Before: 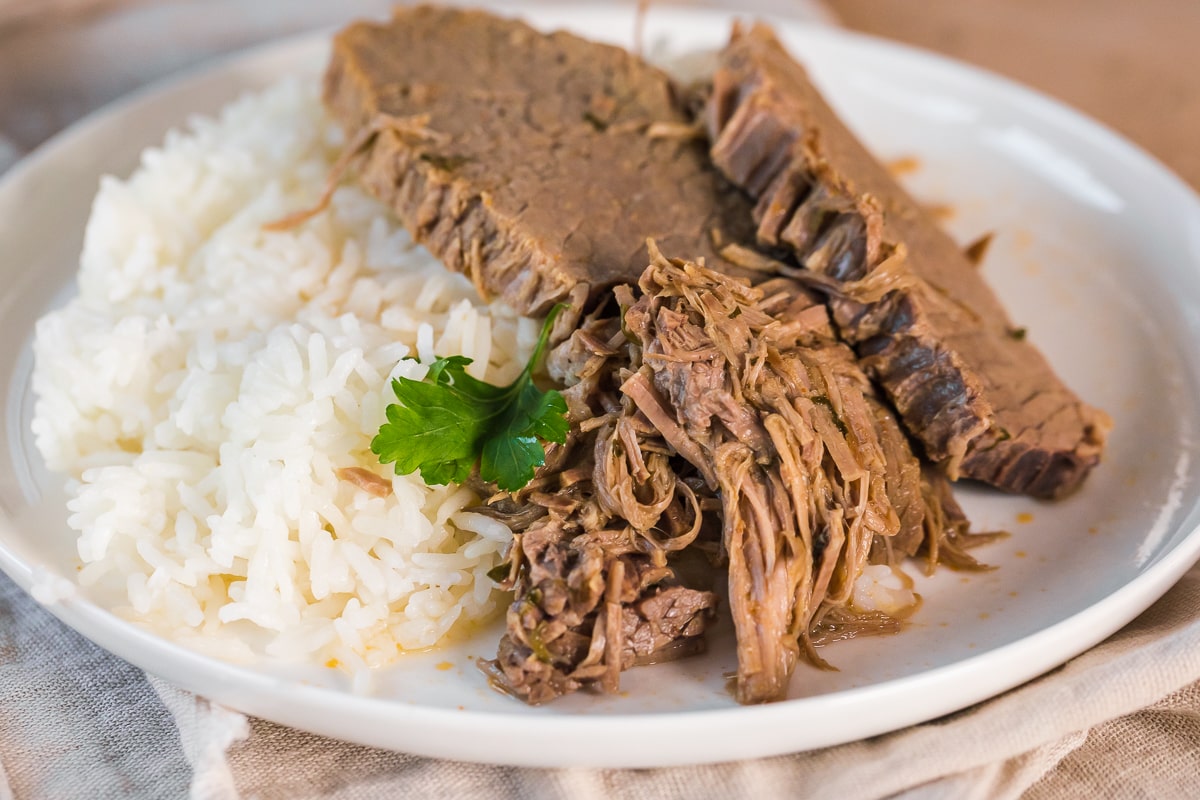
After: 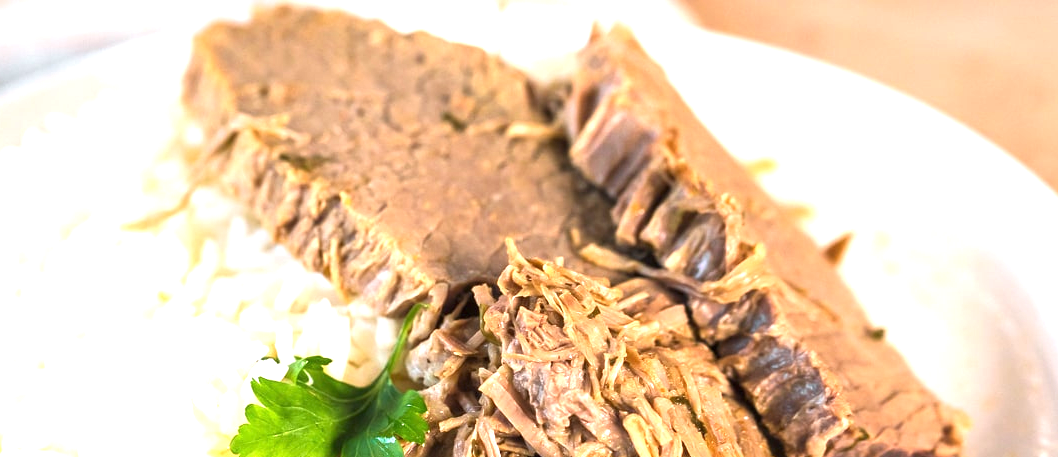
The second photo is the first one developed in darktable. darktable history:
crop and rotate: left 11.812%, bottom 42.776%
exposure: black level correction 0, exposure 1.388 EV, compensate exposure bias true, compensate highlight preservation false
